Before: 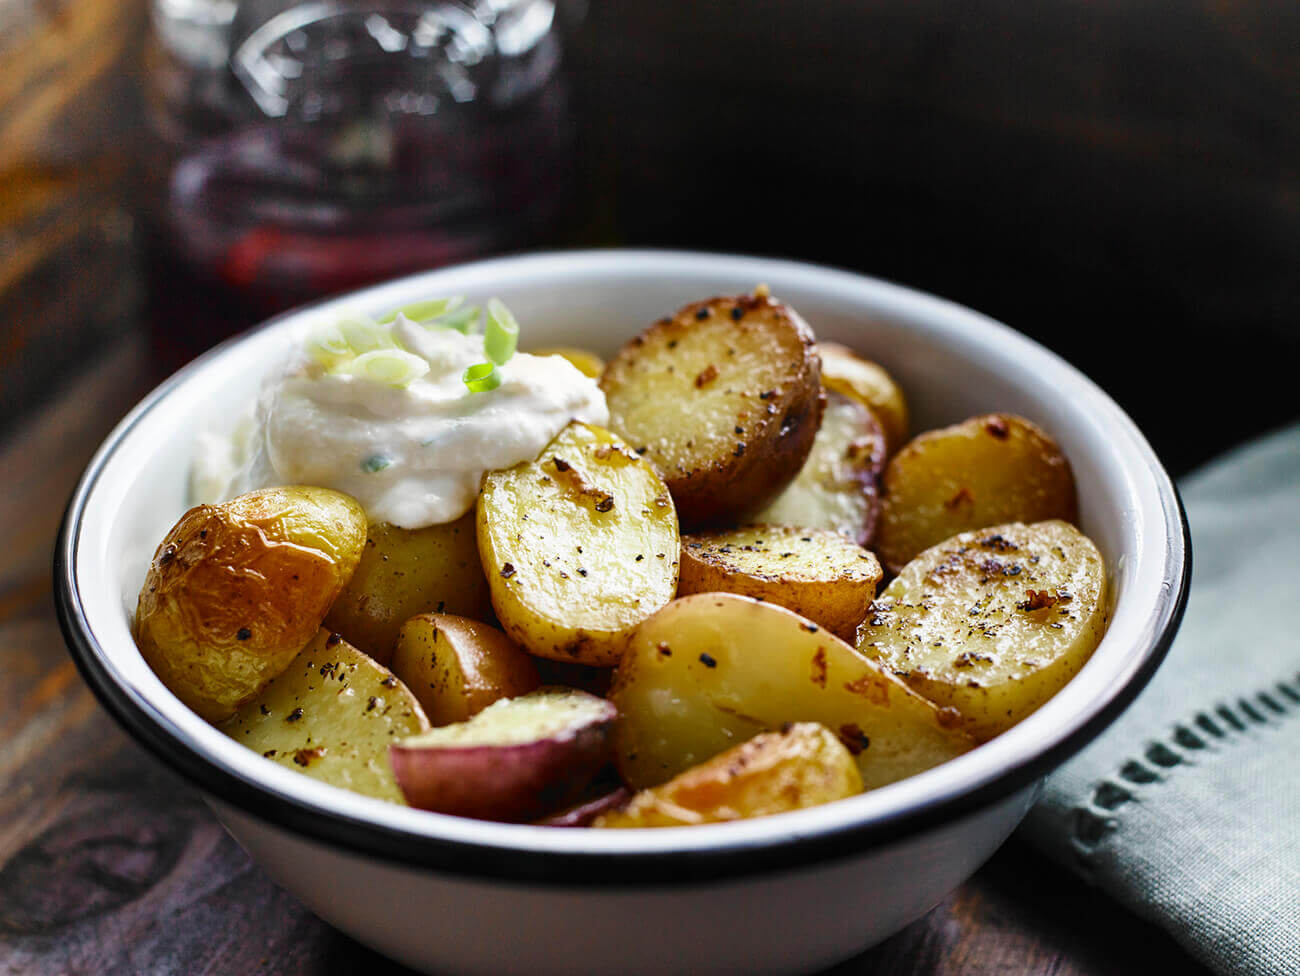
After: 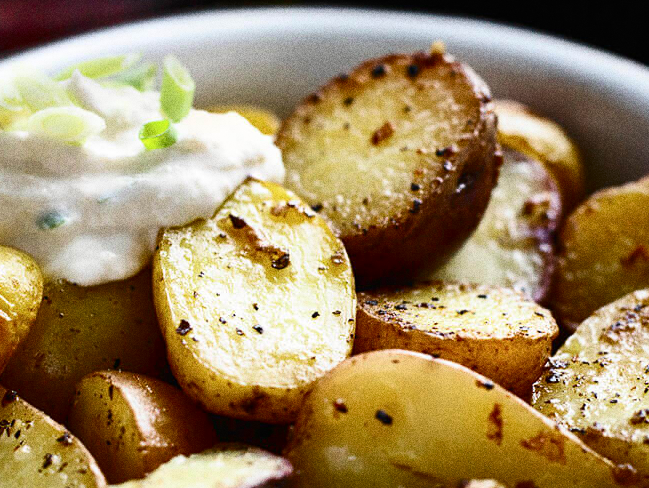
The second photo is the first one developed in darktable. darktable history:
contrast brightness saturation: contrast 0.22
crop: left 25%, top 25%, right 25%, bottom 25%
grain: coarseness 0.09 ISO, strength 40%
